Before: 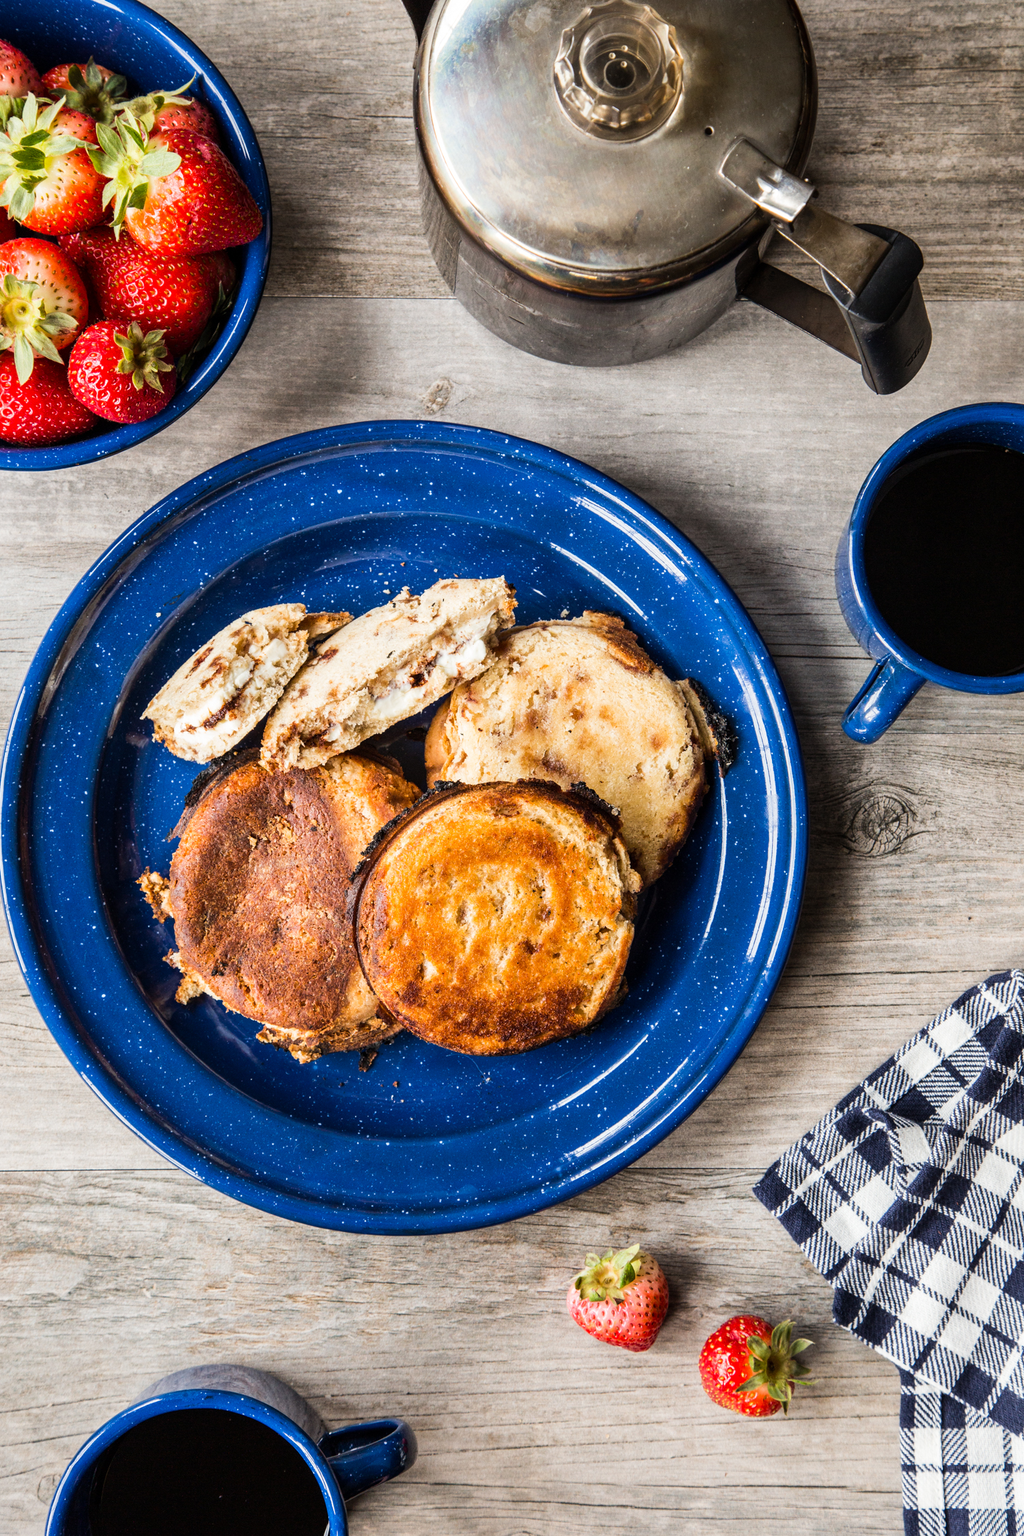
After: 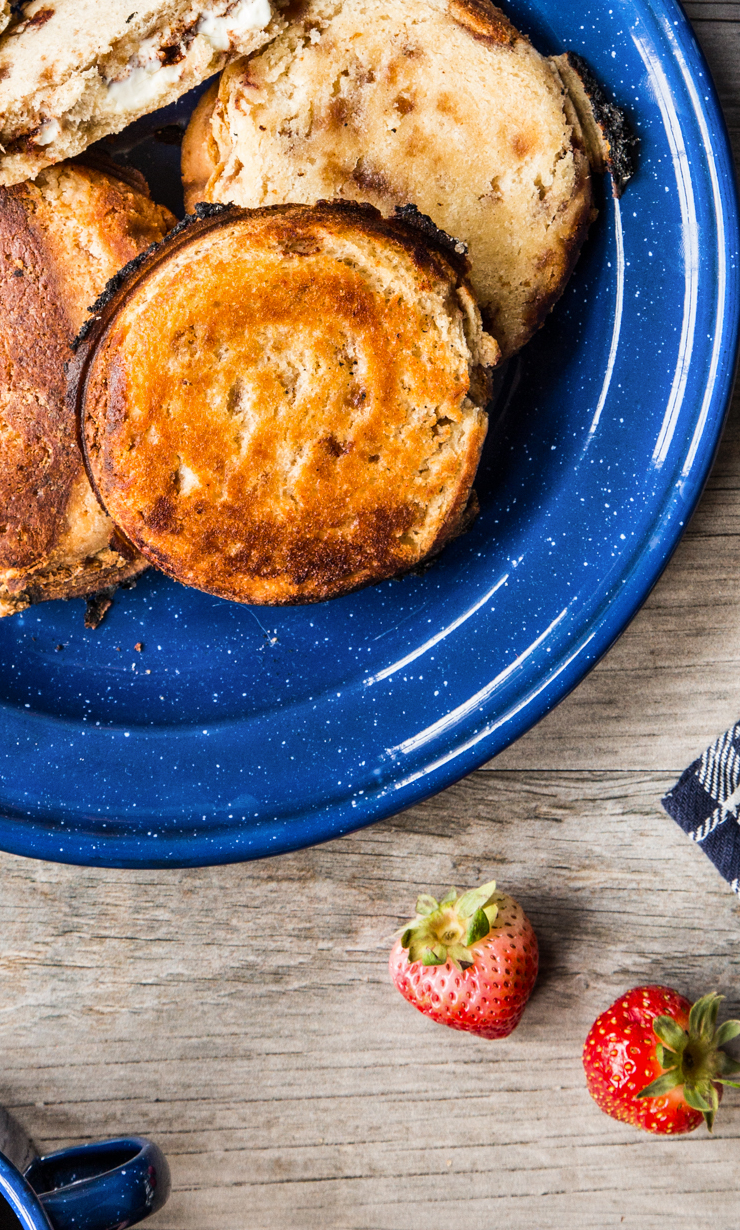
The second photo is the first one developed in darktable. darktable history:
shadows and highlights: shadows 59.52, soften with gaussian
crop: left 29.411%, top 41.826%, right 21.229%, bottom 3.466%
